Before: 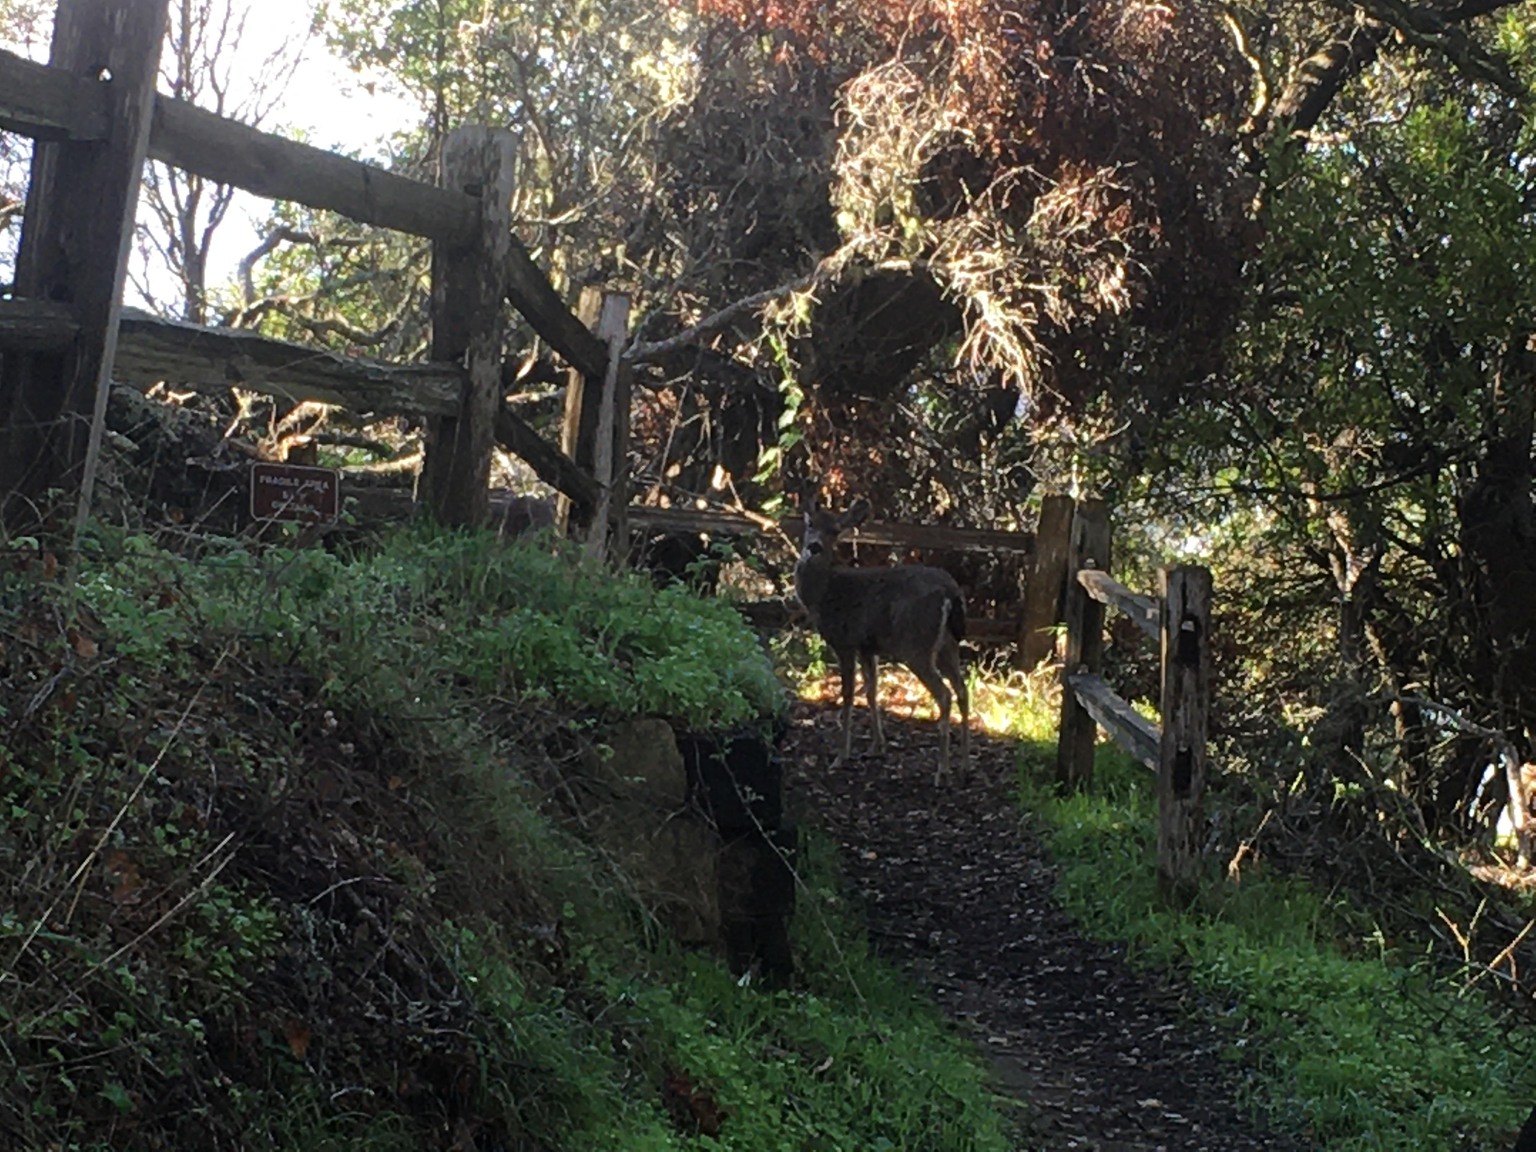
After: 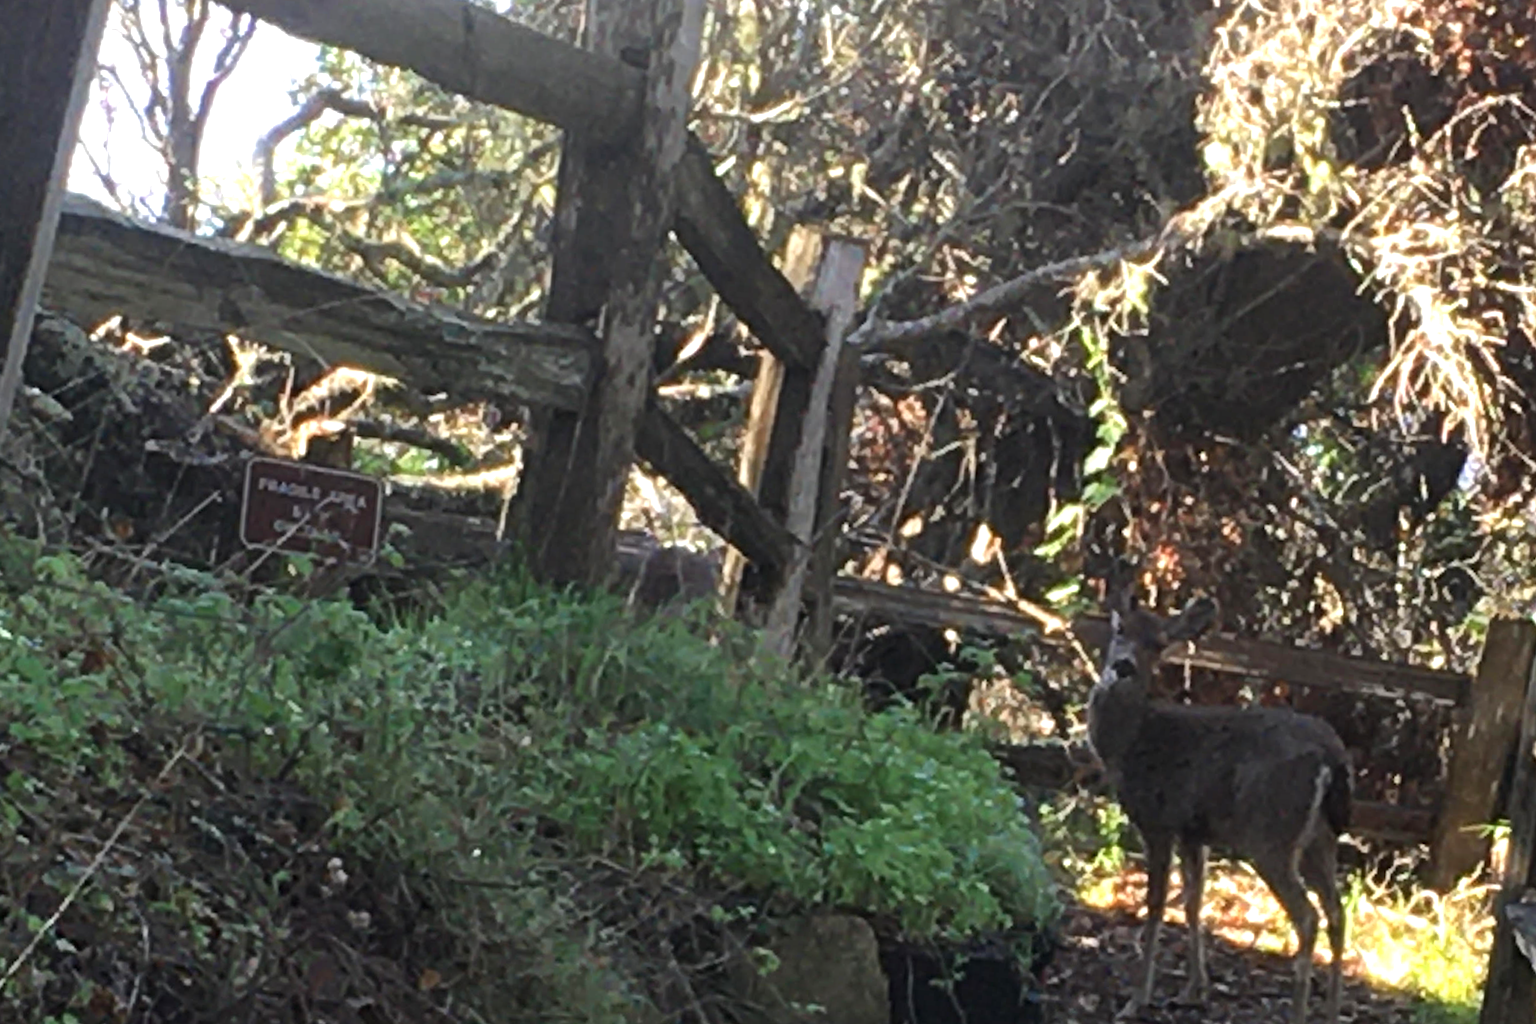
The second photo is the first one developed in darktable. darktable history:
crop and rotate: angle -4.99°, left 2.122%, top 6.945%, right 27.566%, bottom 30.519%
exposure: black level correction 0, exposure 0.7 EV, compensate exposure bias true, compensate highlight preservation false
